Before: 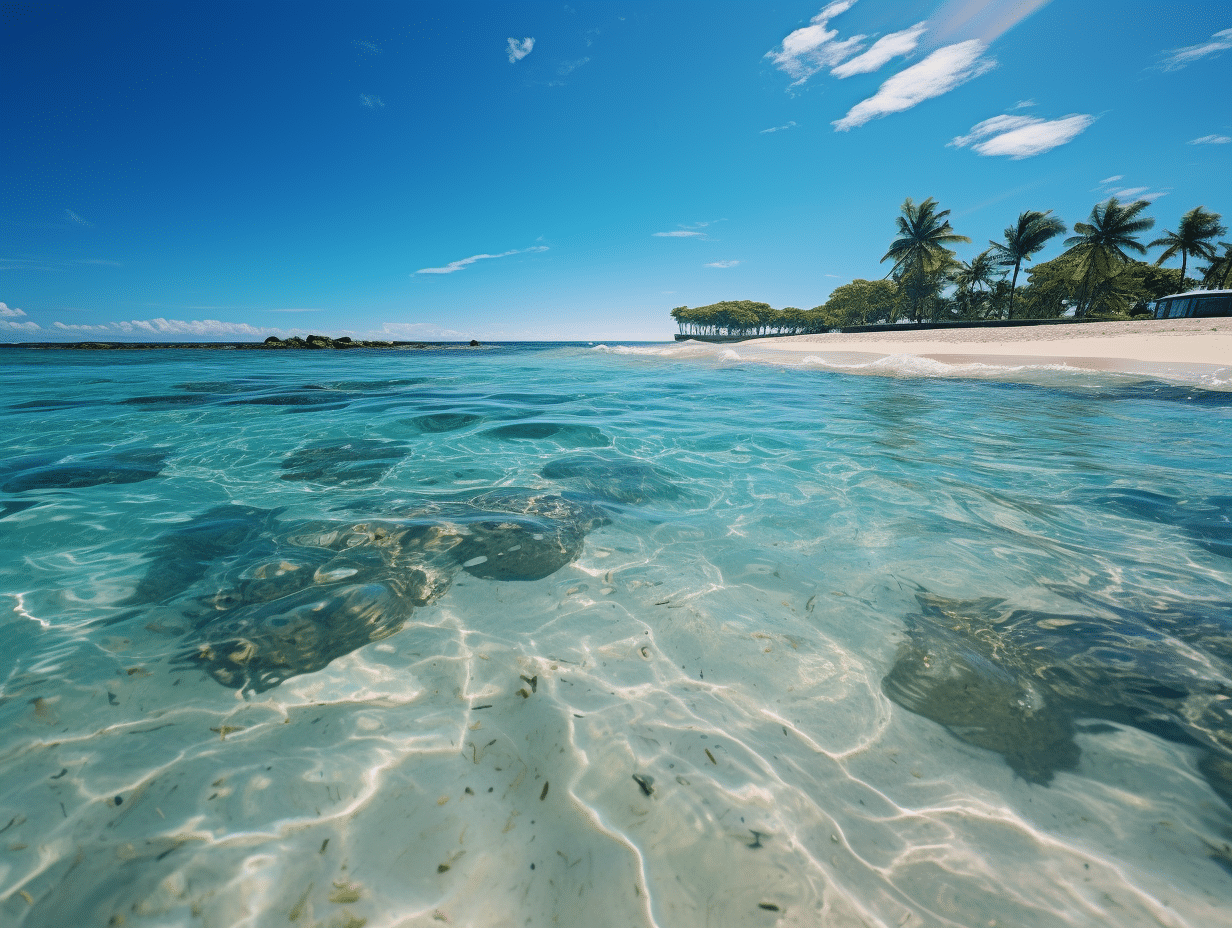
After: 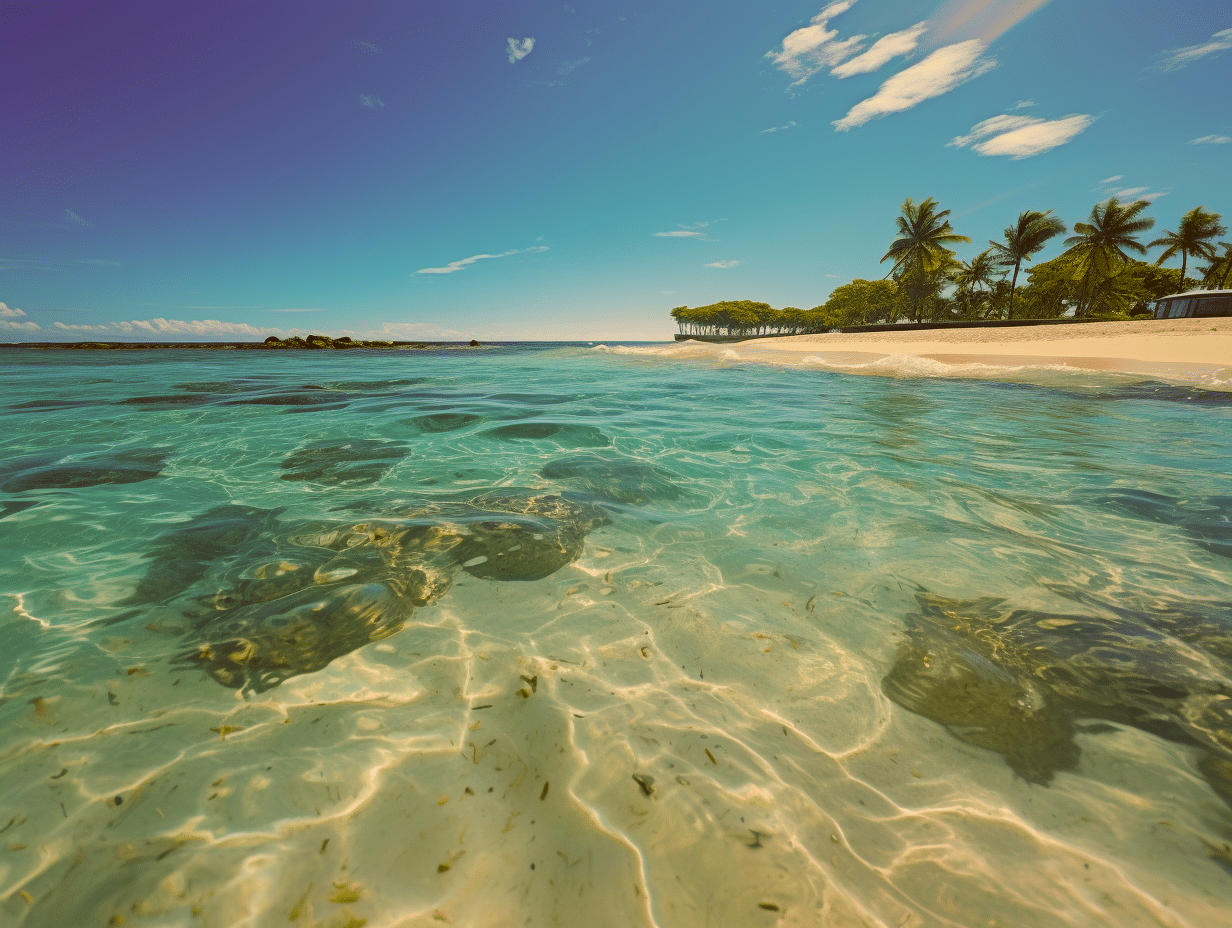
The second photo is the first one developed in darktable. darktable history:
color correction: highlights a* 1.12, highlights b* 24.26, shadows a* 15.58, shadows b* 24.26
color balance rgb: perceptual saturation grading › global saturation 20%, global vibrance 20%
shadows and highlights: on, module defaults
